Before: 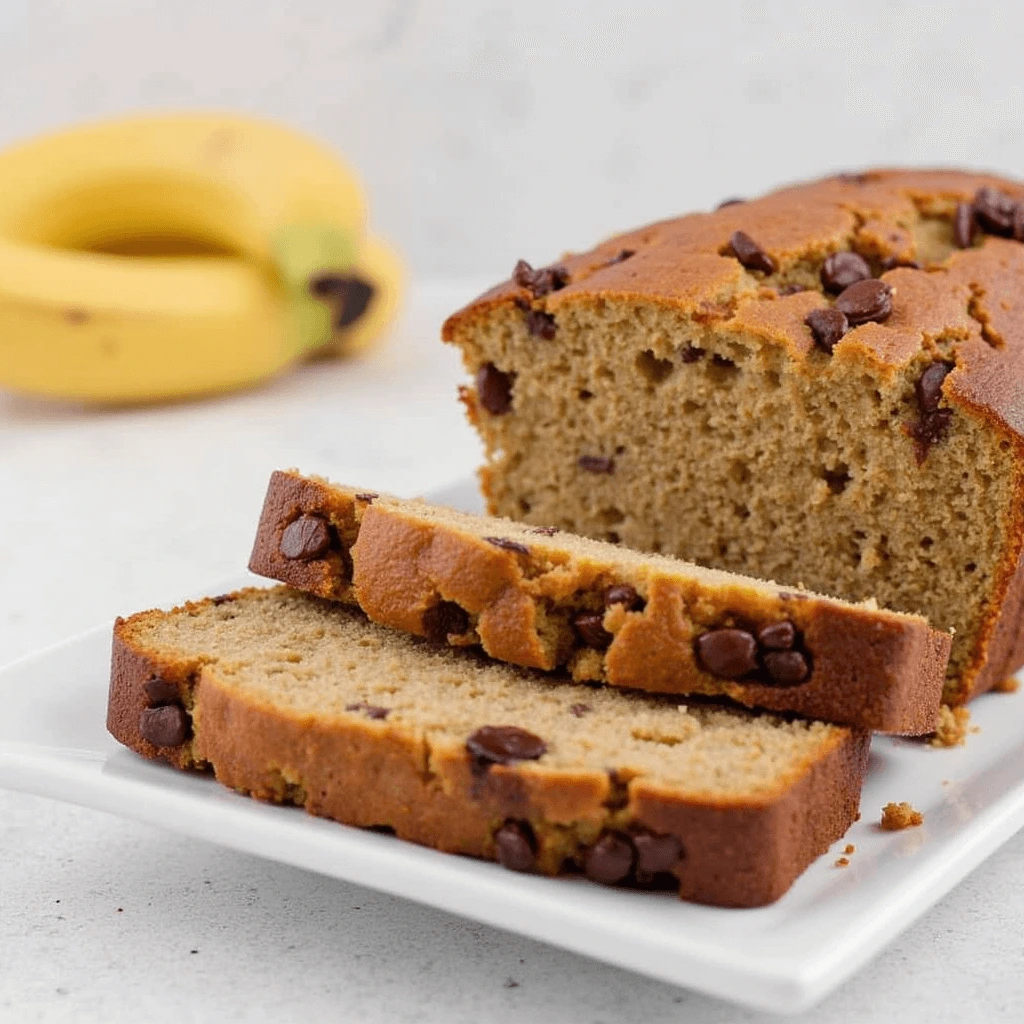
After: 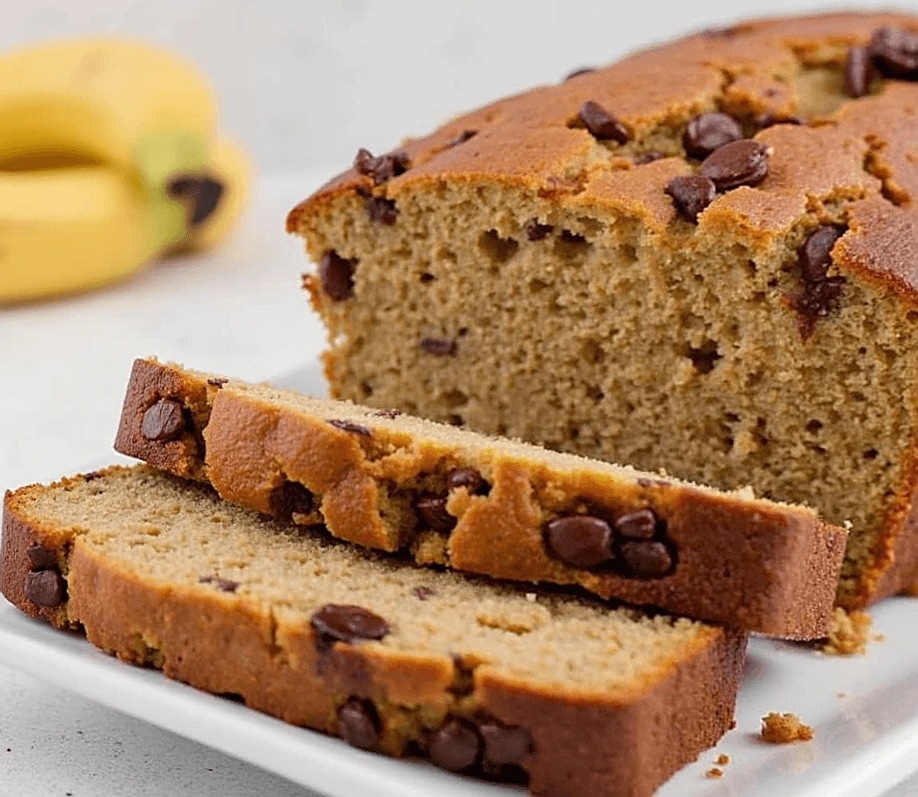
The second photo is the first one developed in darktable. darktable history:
sharpen: on, module defaults
rotate and perspective: rotation 1.69°, lens shift (vertical) -0.023, lens shift (horizontal) -0.291, crop left 0.025, crop right 0.988, crop top 0.092, crop bottom 0.842
crop and rotate: angle 1.96°, left 5.673%, top 5.673%
